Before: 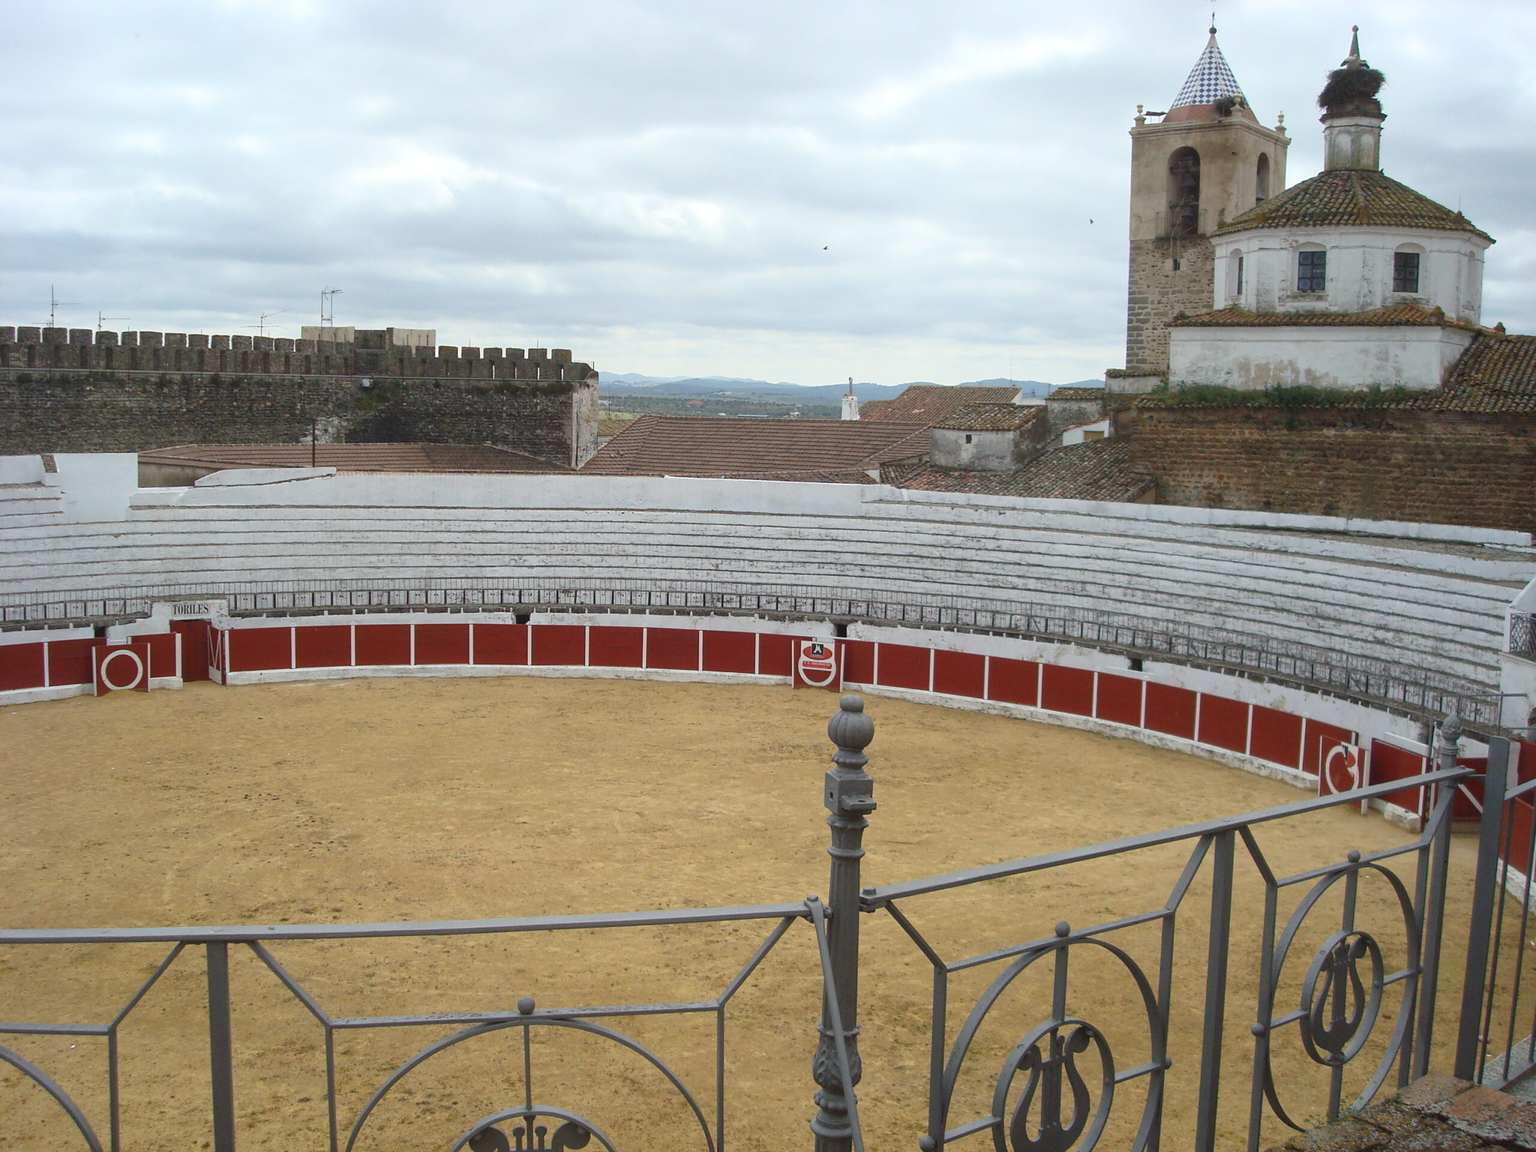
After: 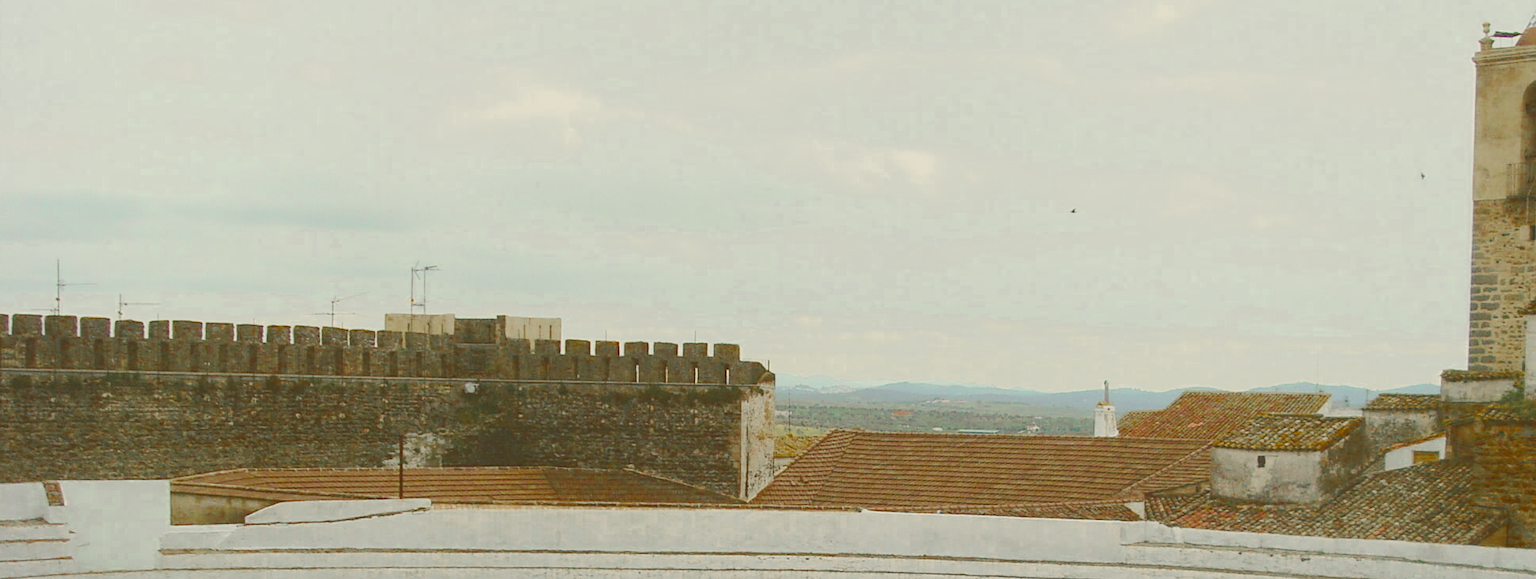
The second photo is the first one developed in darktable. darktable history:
tone curve: curves: ch0 [(0, 0) (0.003, 0.174) (0.011, 0.178) (0.025, 0.182) (0.044, 0.185) (0.069, 0.191) (0.1, 0.194) (0.136, 0.199) (0.177, 0.219) (0.224, 0.246) (0.277, 0.284) (0.335, 0.35) (0.399, 0.43) (0.468, 0.539) (0.543, 0.637) (0.623, 0.711) (0.709, 0.799) (0.801, 0.865) (0.898, 0.914) (1, 1)], preserve colors none
color zones: curves: ch0 [(0.11, 0.396) (0.195, 0.36) (0.25, 0.5) (0.303, 0.412) (0.357, 0.544) (0.75, 0.5) (0.967, 0.328)]; ch1 [(0, 0.468) (0.112, 0.512) (0.202, 0.6) (0.25, 0.5) (0.307, 0.352) (0.357, 0.544) (0.75, 0.5) (0.963, 0.524)]
crop: left 0.566%, top 7.65%, right 23.301%, bottom 54.03%
color correction: highlights a* -1.48, highlights b* 10.44, shadows a* 0.702, shadows b* 19.28
contrast brightness saturation: contrast -0.287
